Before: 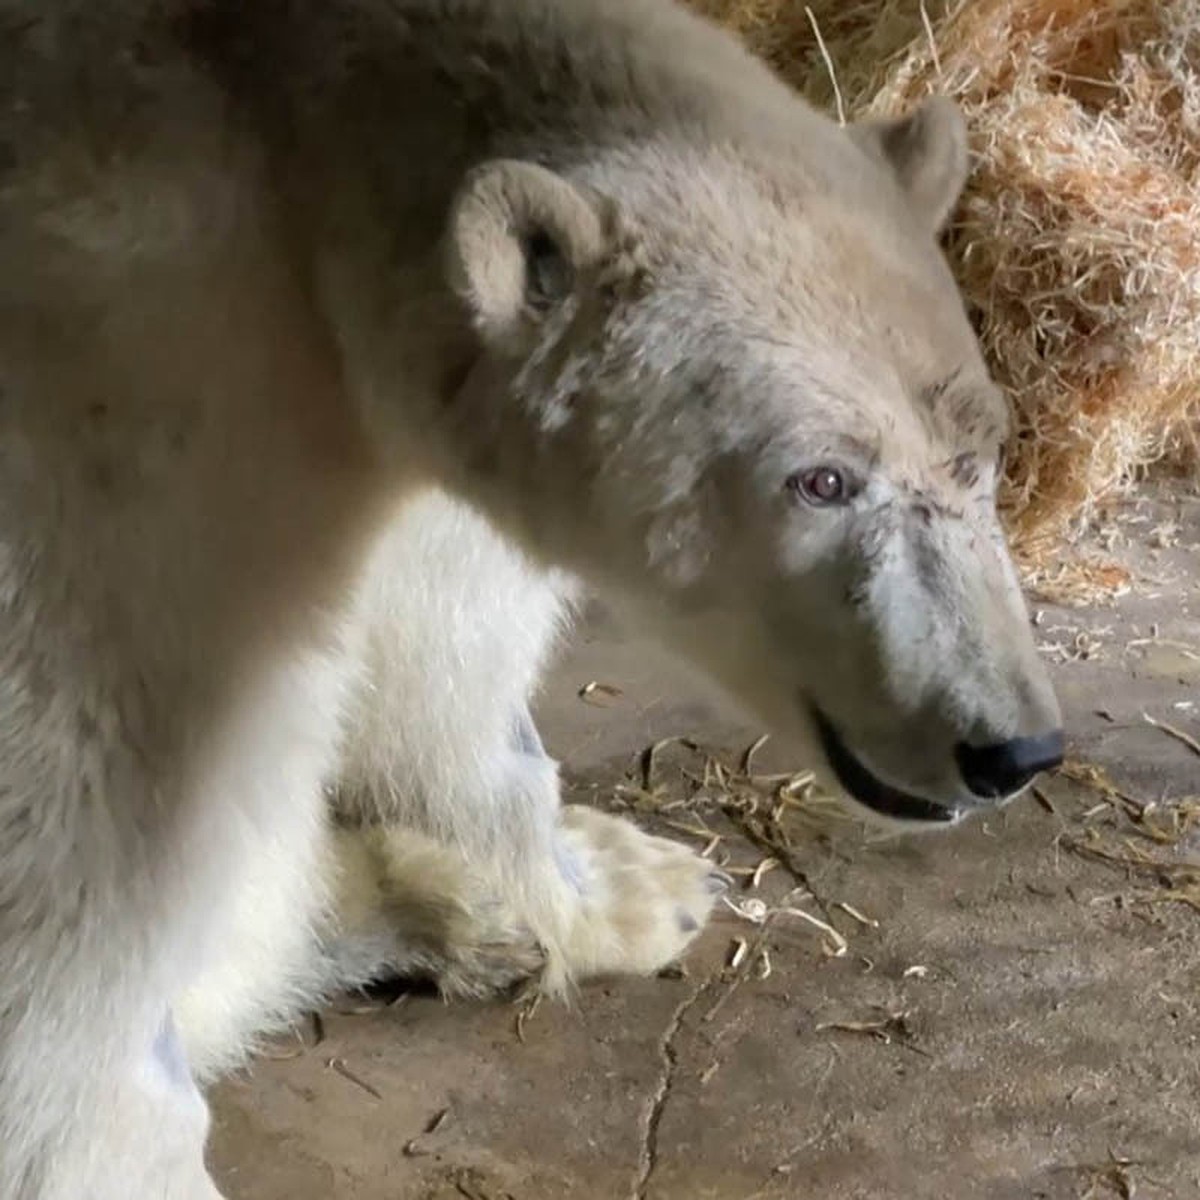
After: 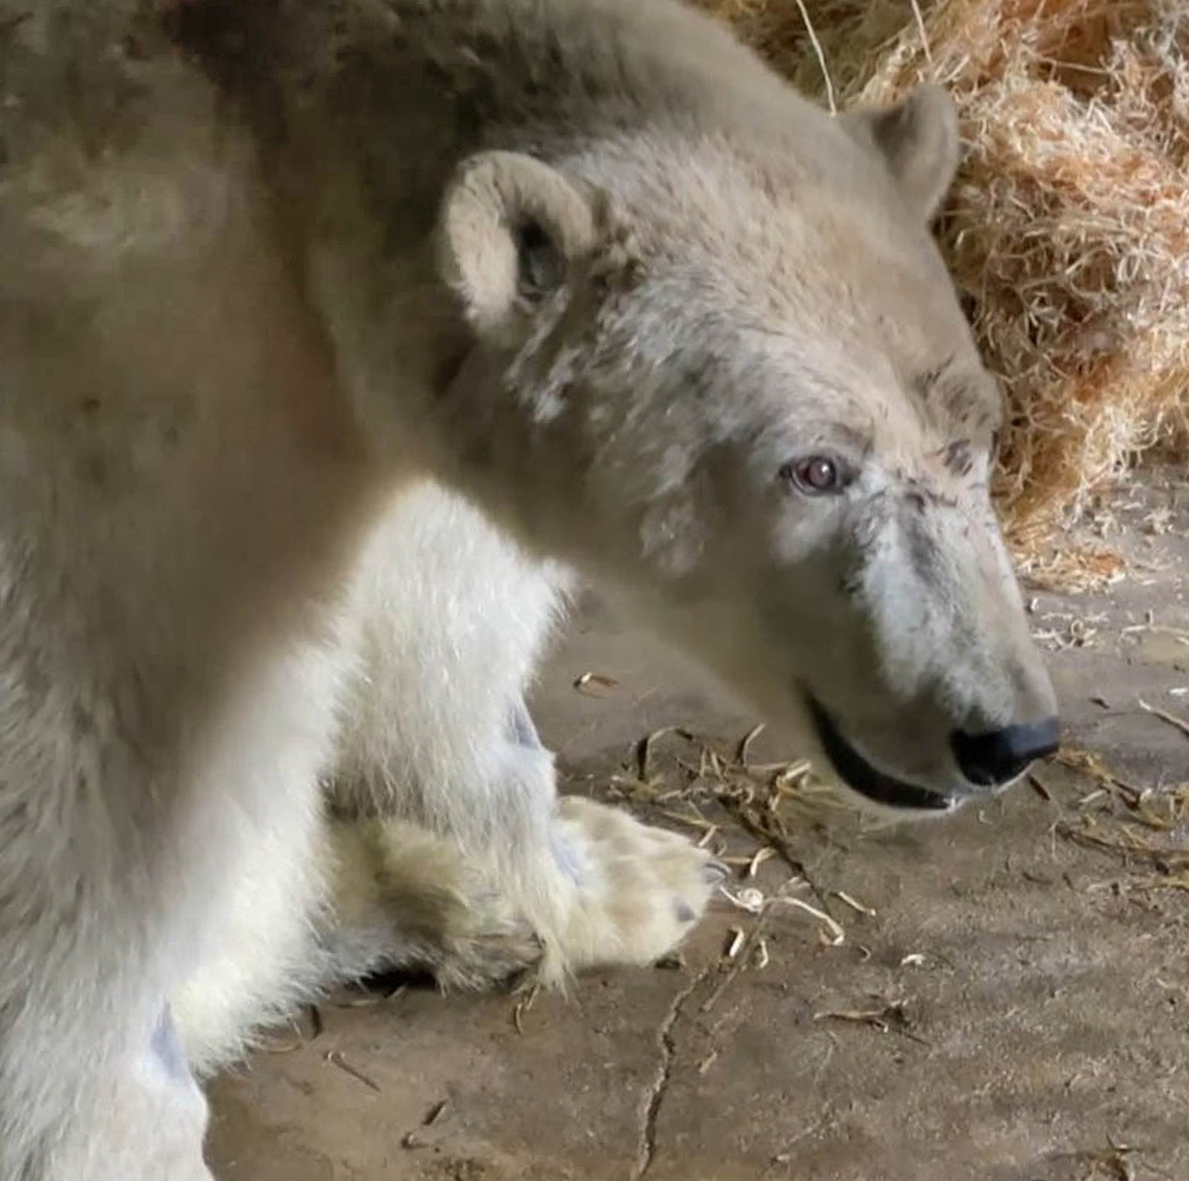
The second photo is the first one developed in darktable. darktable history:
rotate and perspective: rotation -0.45°, automatic cropping original format, crop left 0.008, crop right 0.992, crop top 0.012, crop bottom 0.988
shadows and highlights: shadows 60, highlights -60.23, soften with gaussian
